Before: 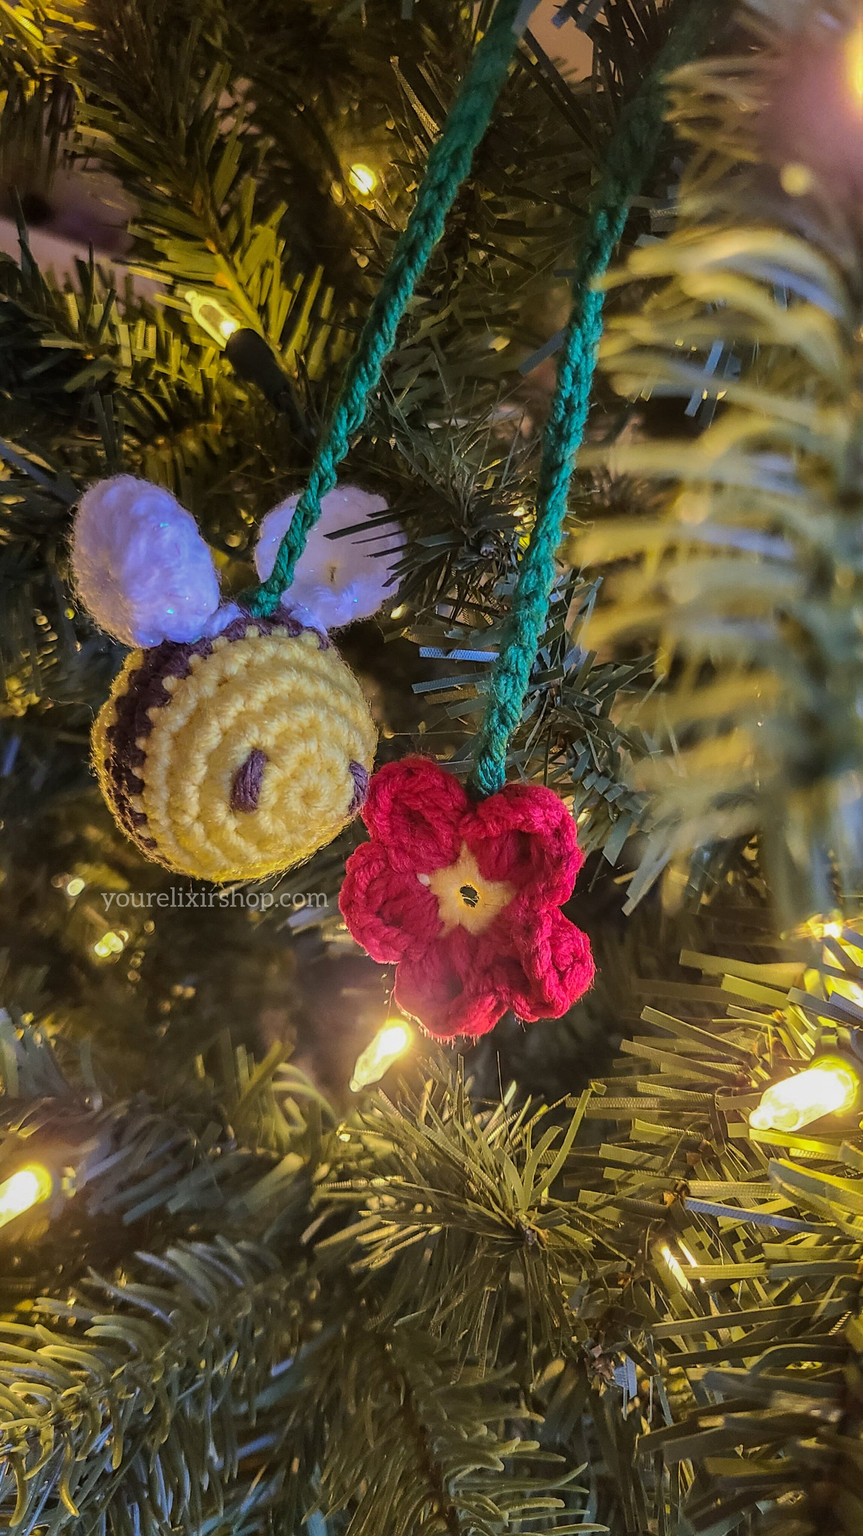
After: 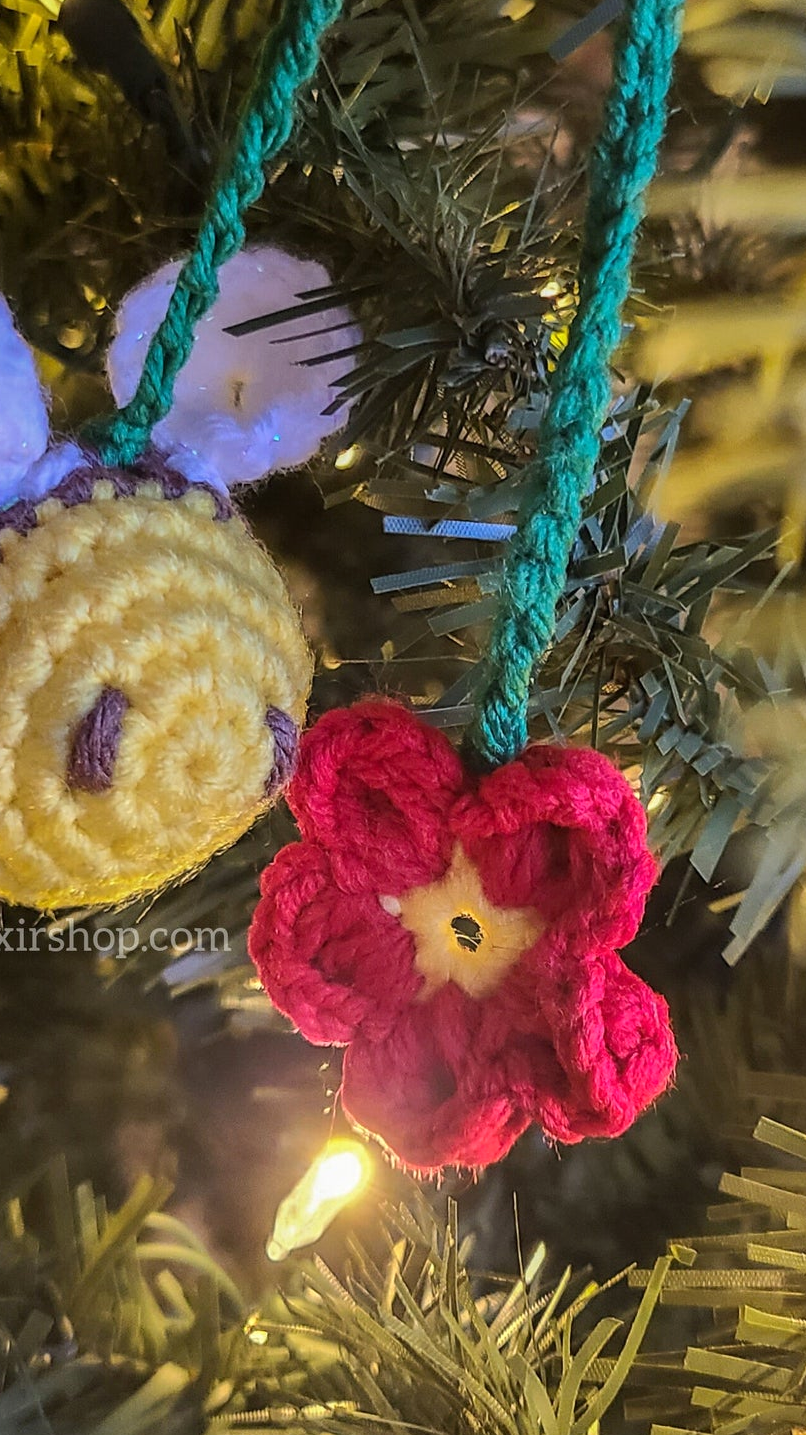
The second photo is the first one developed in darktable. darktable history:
exposure: exposure 0.2 EV, compensate highlight preservation false
crop and rotate: left 22.13%, top 22.054%, right 22.026%, bottom 22.102%
